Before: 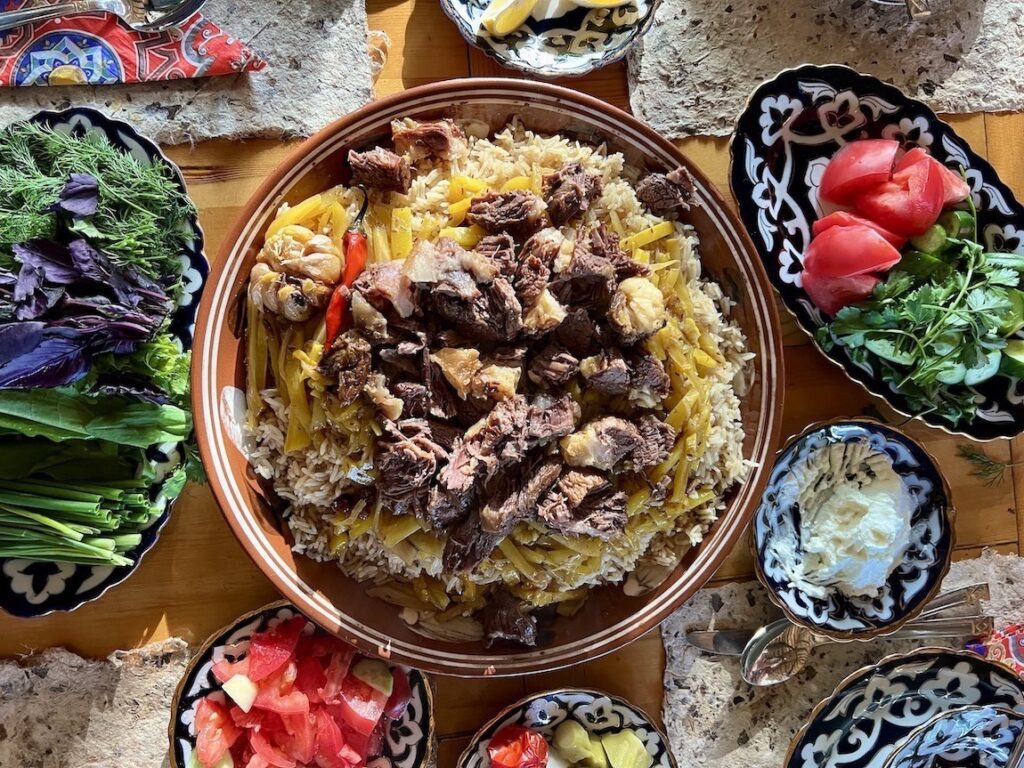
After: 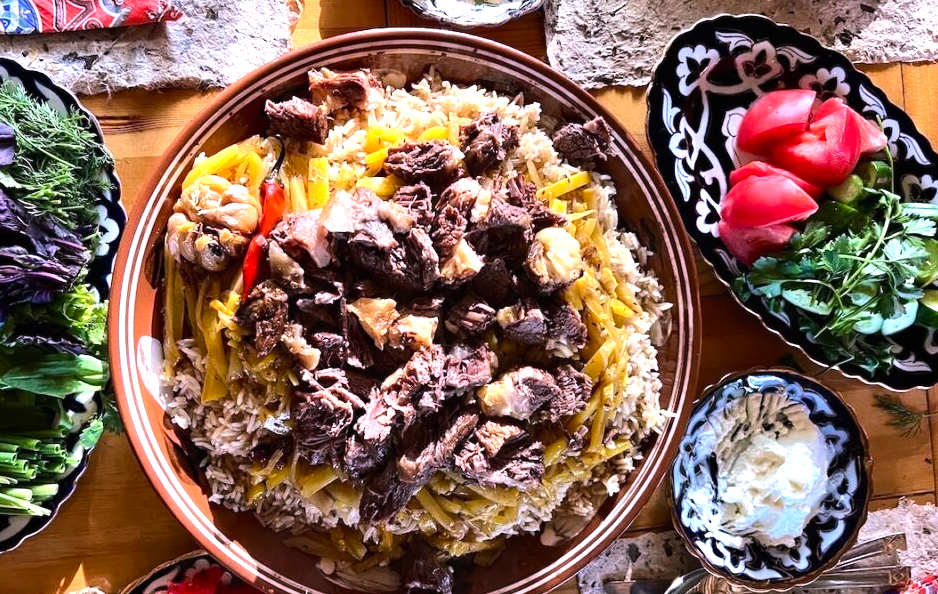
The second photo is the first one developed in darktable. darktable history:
local contrast: mode bilateral grid, contrast 100, coarseness 100, detail 91%, midtone range 0.2
white balance: red 1.066, blue 1.119
tone equalizer: -8 EV -0.75 EV, -7 EV -0.7 EV, -6 EV -0.6 EV, -5 EV -0.4 EV, -3 EV 0.4 EV, -2 EV 0.6 EV, -1 EV 0.7 EV, +0 EV 0.75 EV, edges refinement/feathering 500, mask exposure compensation -1.57 EV, preserve details no
crop: left 8.155%, top 6.611%, bottom 15.385%
